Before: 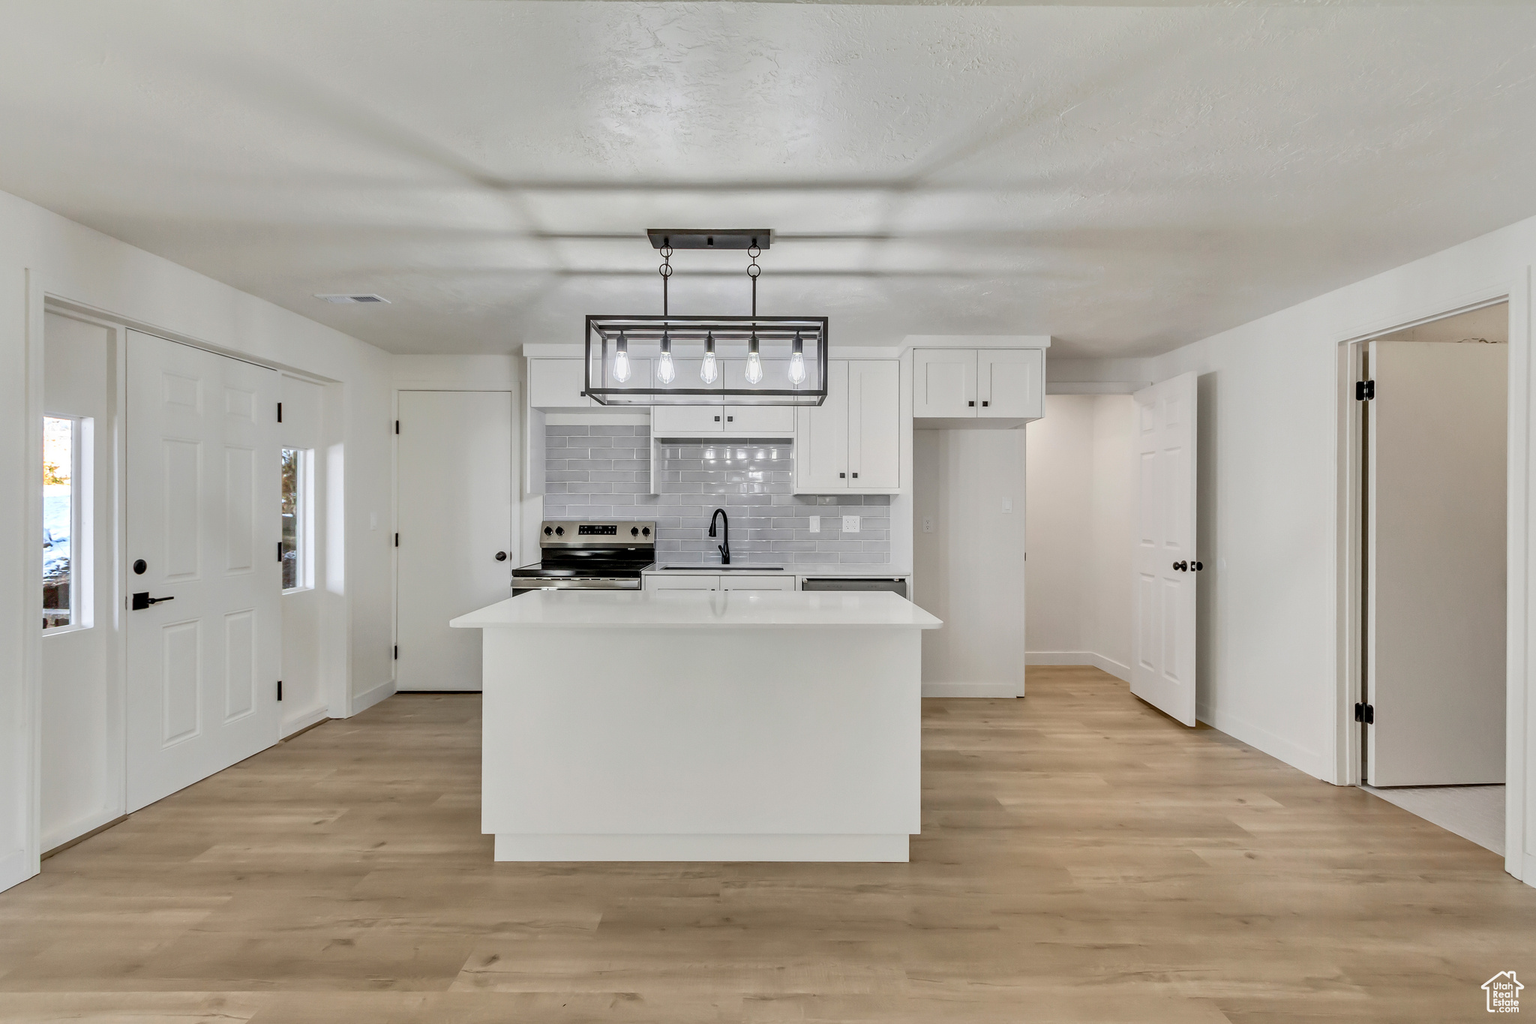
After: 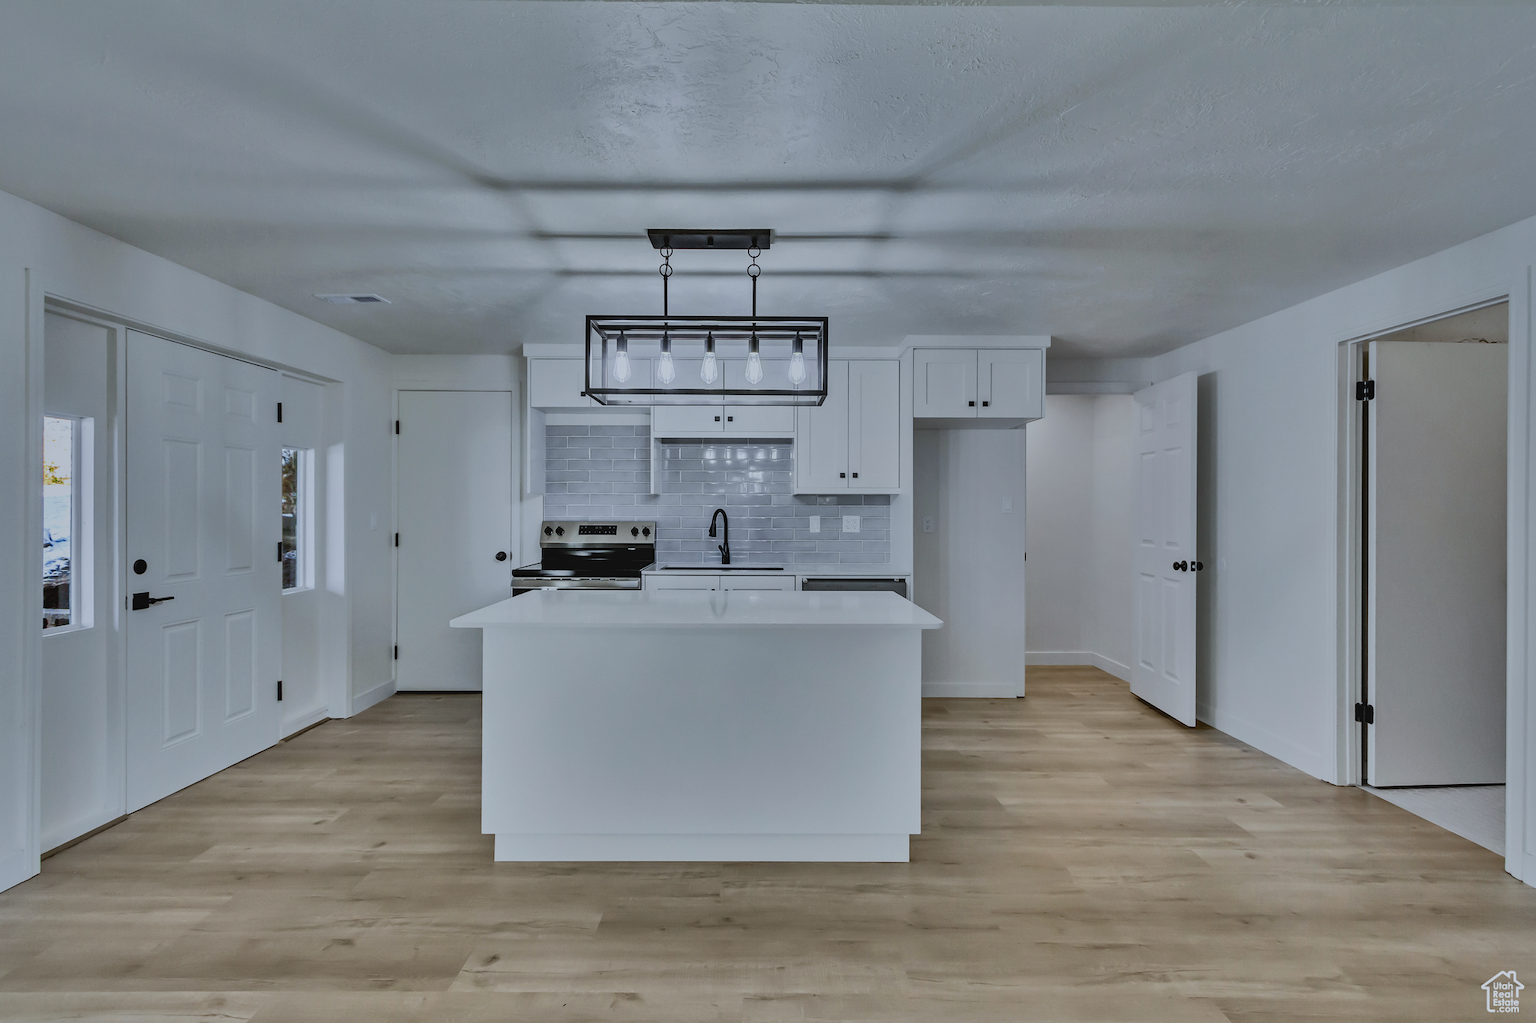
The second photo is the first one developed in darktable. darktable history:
contrast brightness saturation: contrast -0.11
filmic rgb: black relative exposure -5 EV, hardness 2.88, contrast 1.3, highlights saturation mix -30%
white balance: red 0.924, blue 1.095
shadows and highlights: shadows 20.91, highlights -82.73, soften with gaussian
